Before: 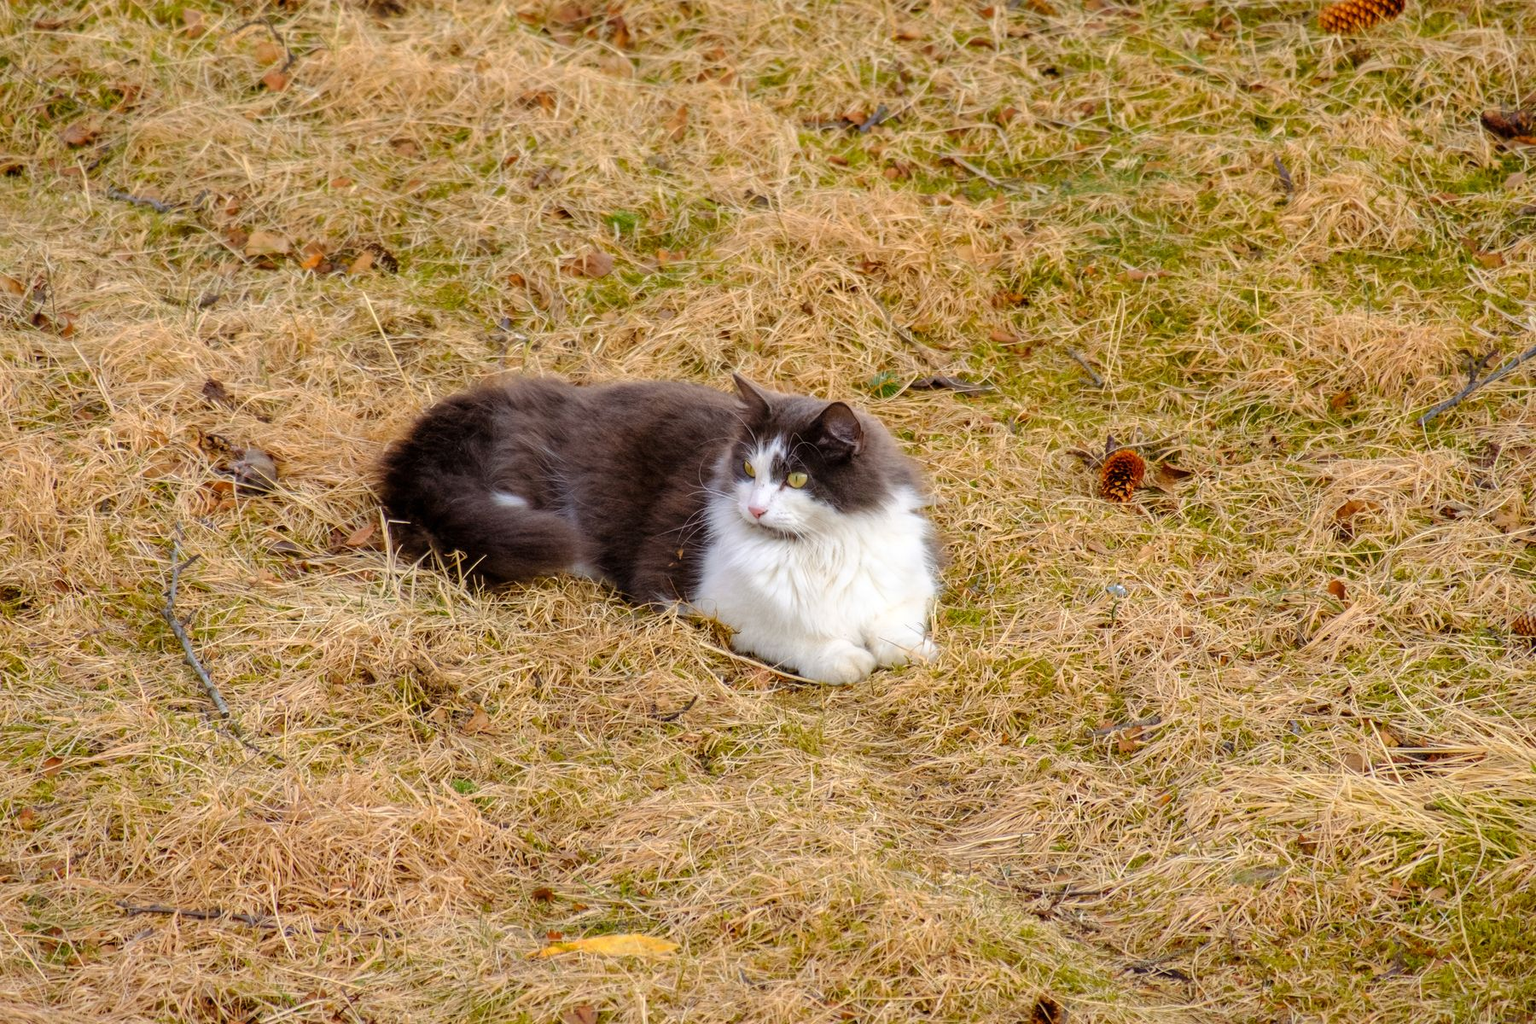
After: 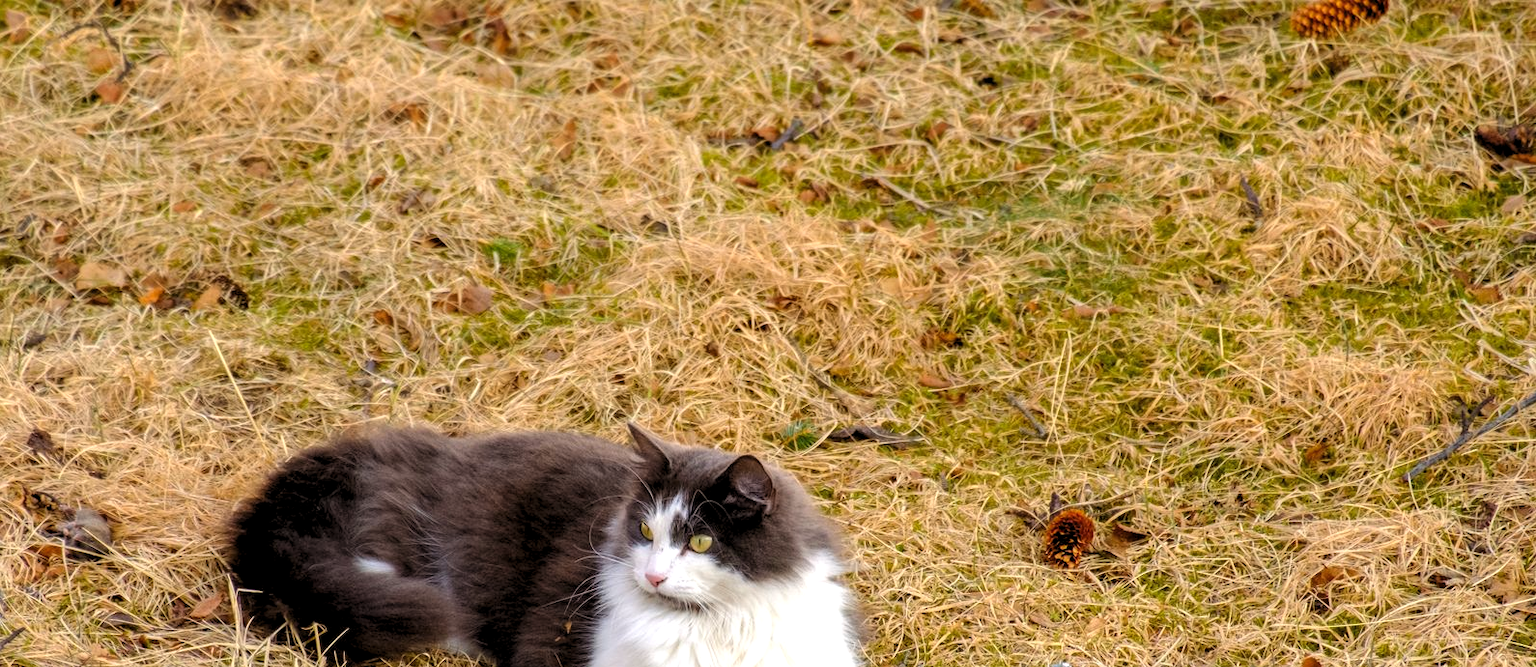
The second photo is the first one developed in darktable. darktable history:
levels: levels [0.062, 0.494, 0.925]
crop and rotate: left 11.666%, bottom 42.38%
color calibration: x 0.343, y 0.357, temperature 5083.84 K
